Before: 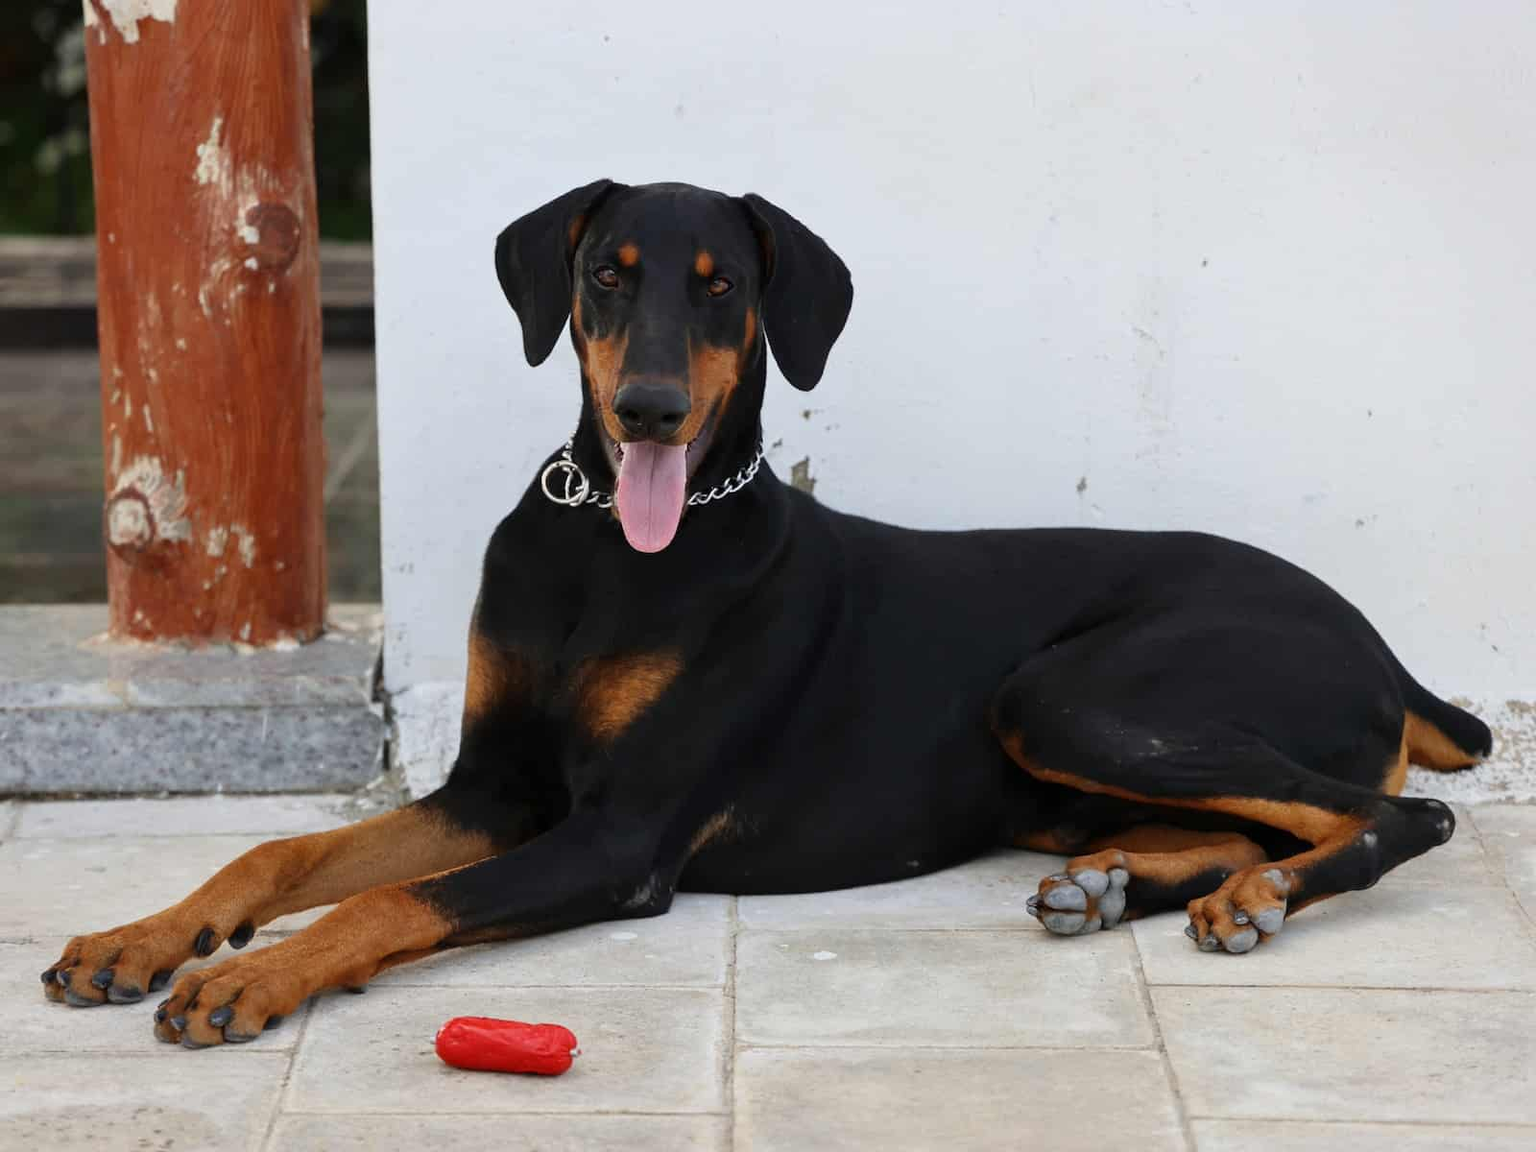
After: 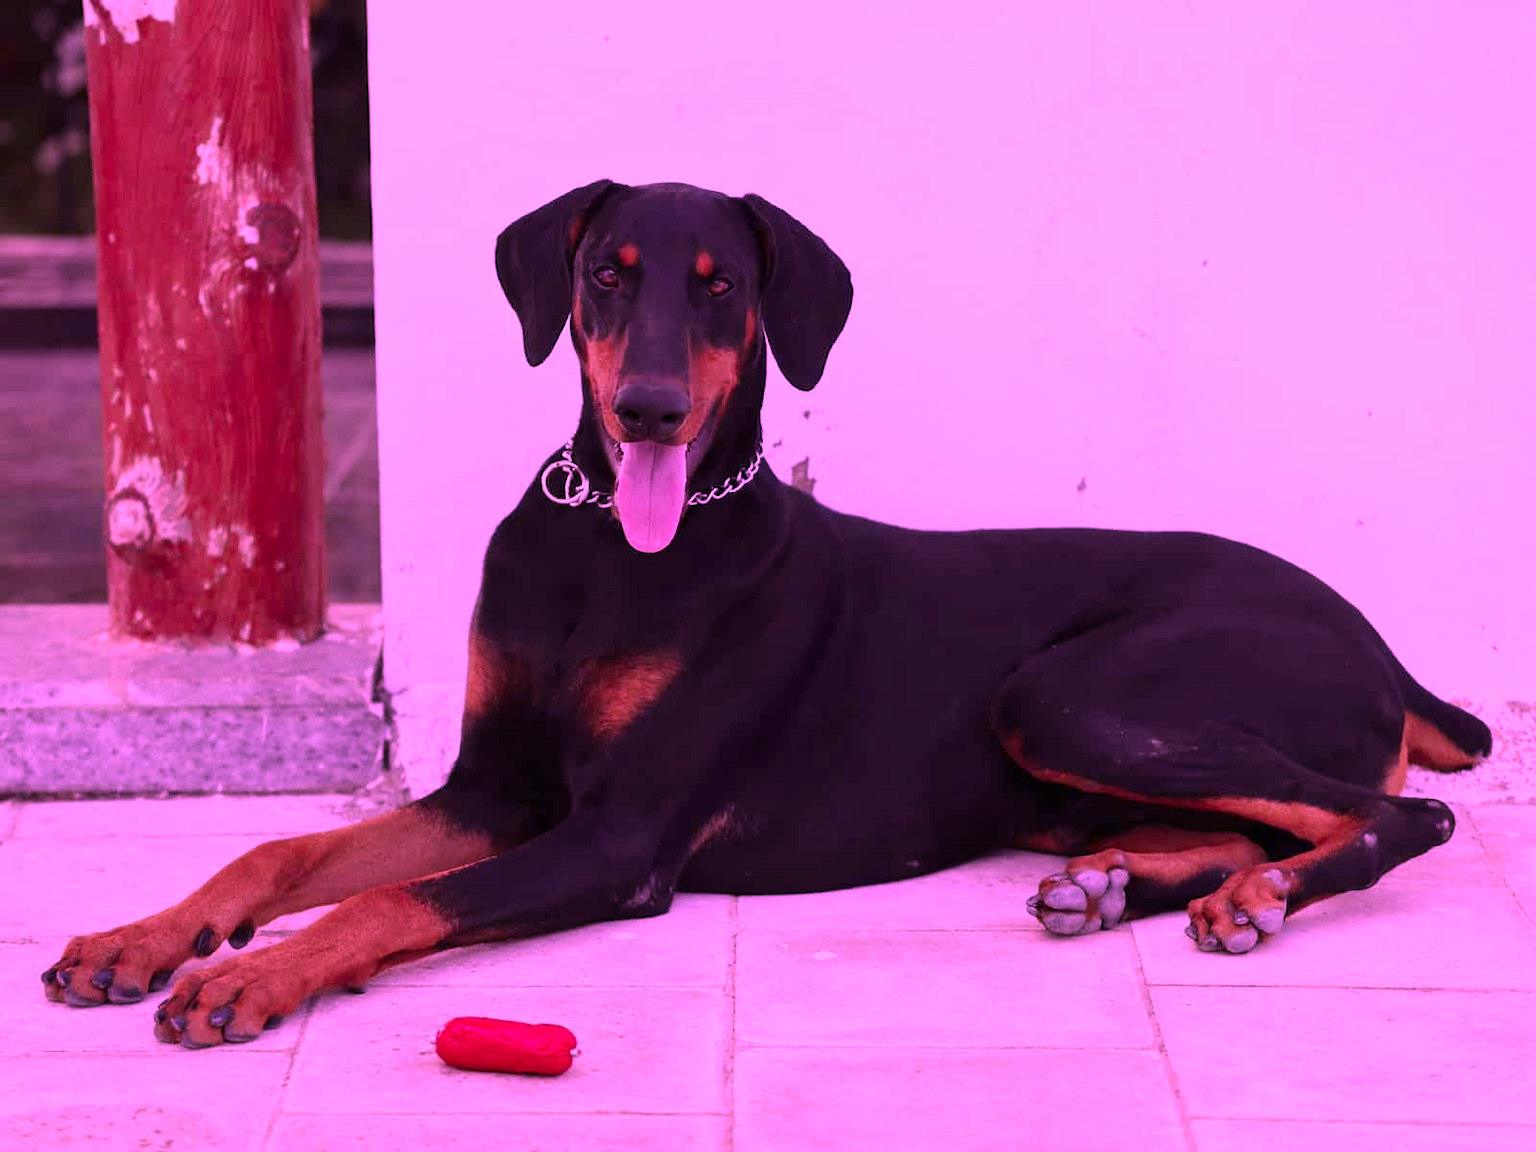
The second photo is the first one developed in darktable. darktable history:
color calibration: illuminant custom, x 0.263, y 0.521, temperature 7030.18 K
